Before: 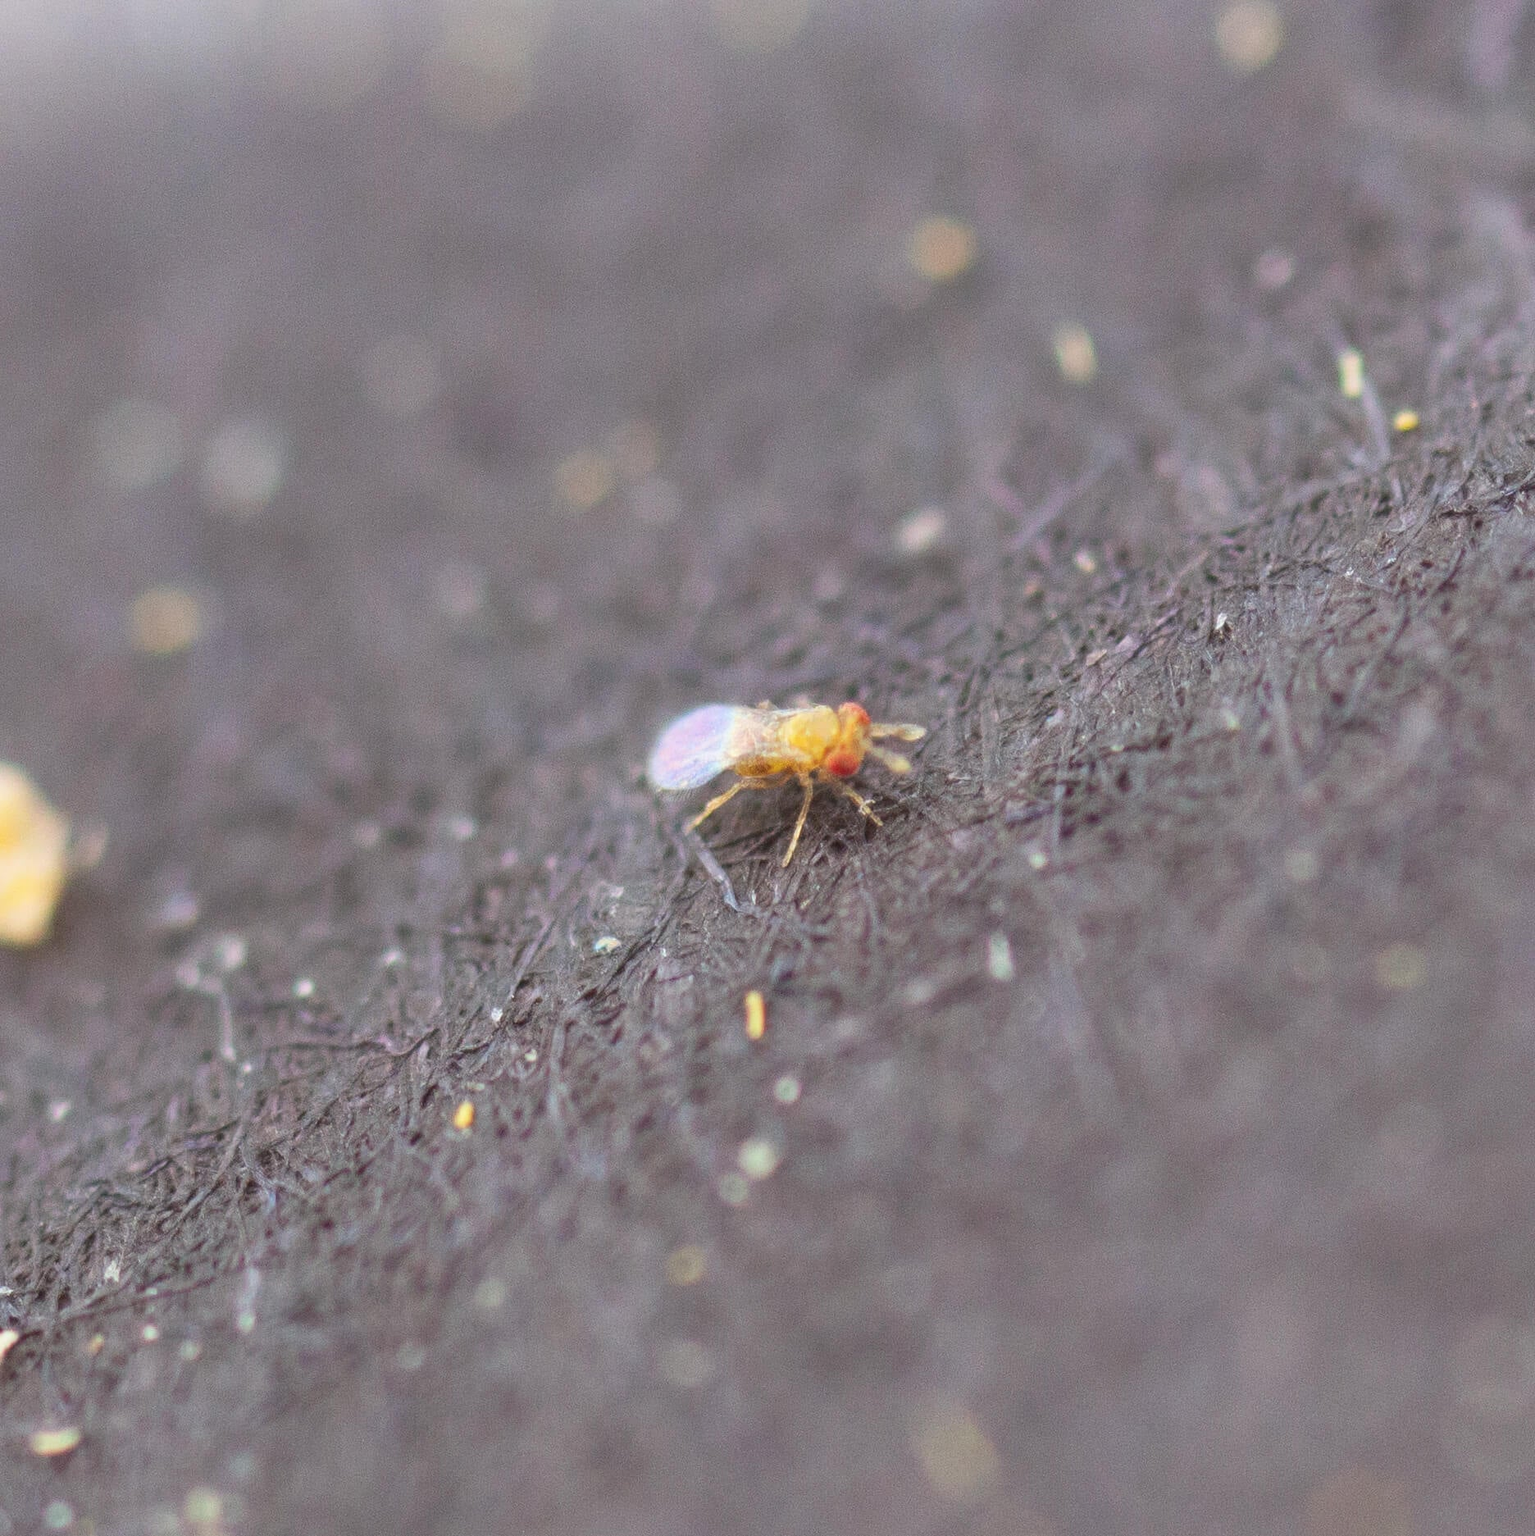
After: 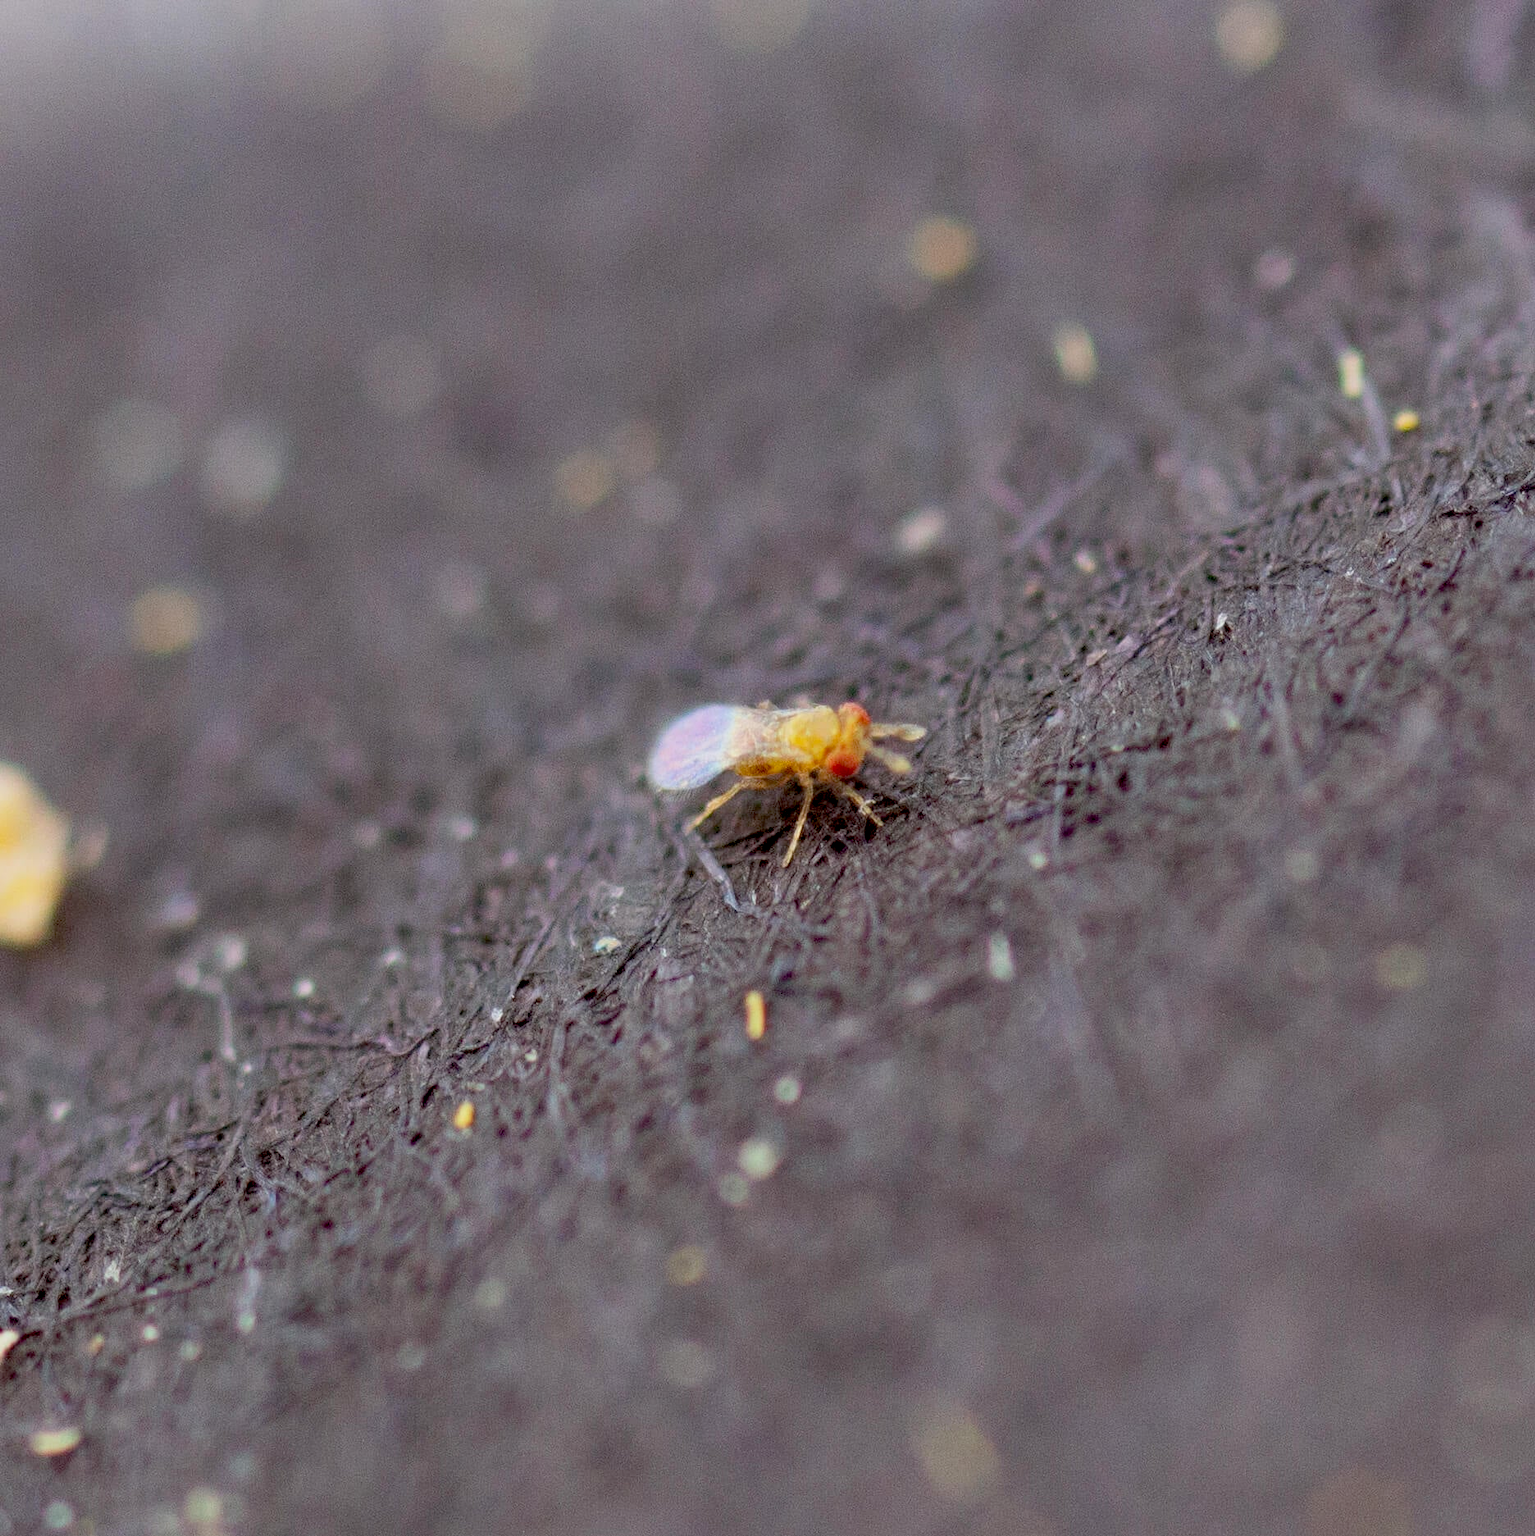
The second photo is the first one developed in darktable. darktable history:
exposure: black level correction 0.045, exposure -0.23 EV, compensate exposure bias true, compensate highlight preservation false
